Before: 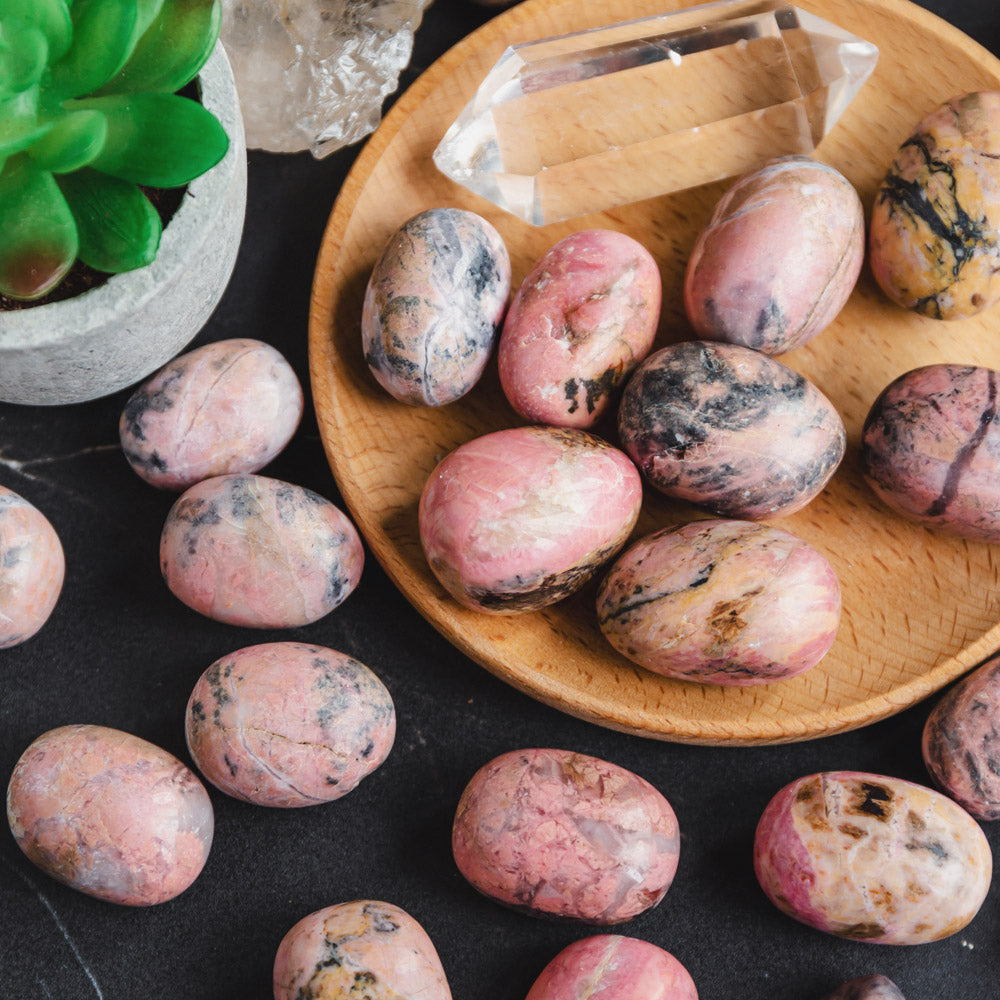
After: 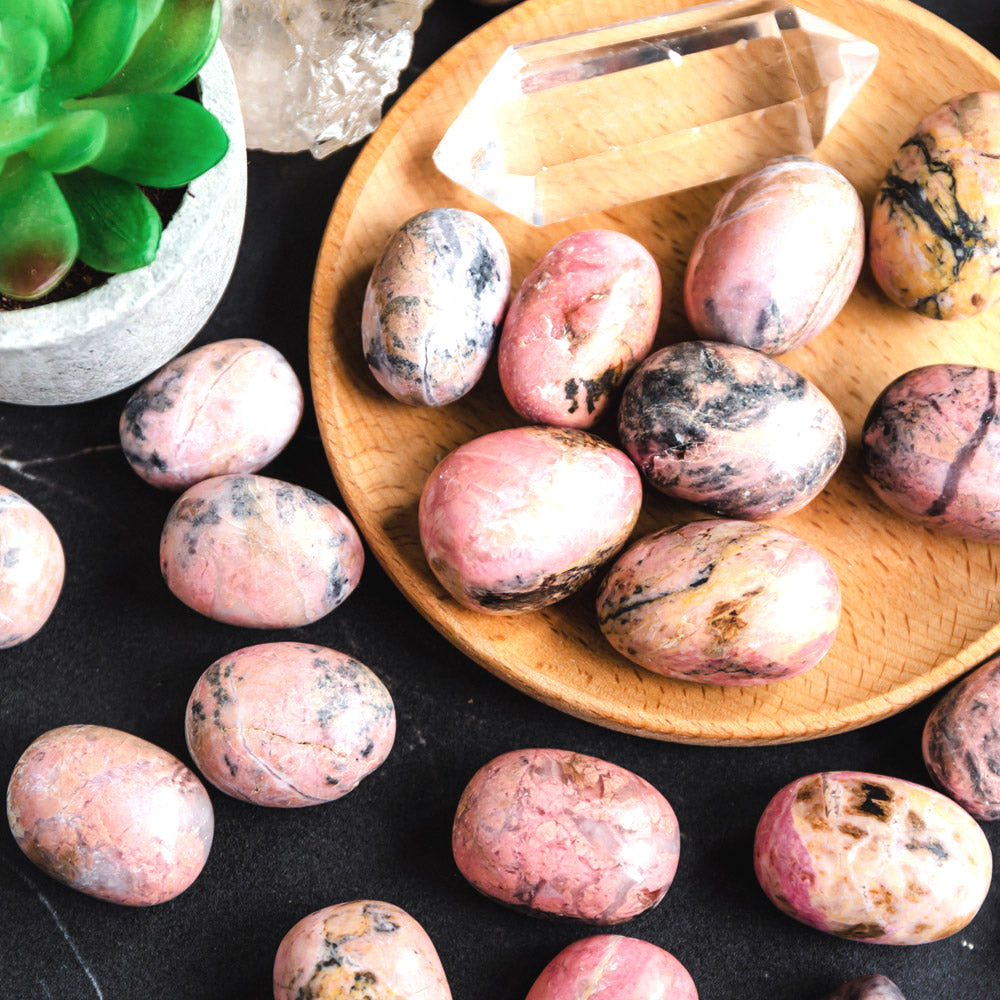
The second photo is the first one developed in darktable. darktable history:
tone equalizer: -8 EV -0.734 EV, -7 EV -0.697 EV, -6 EV -0.597 EV, -5 EV -0.374 EV, -3 EV 0.388 EV, -2 EV 0.6 EV, -1 EV 0.678 EV, +0 EV 0.765 EV
